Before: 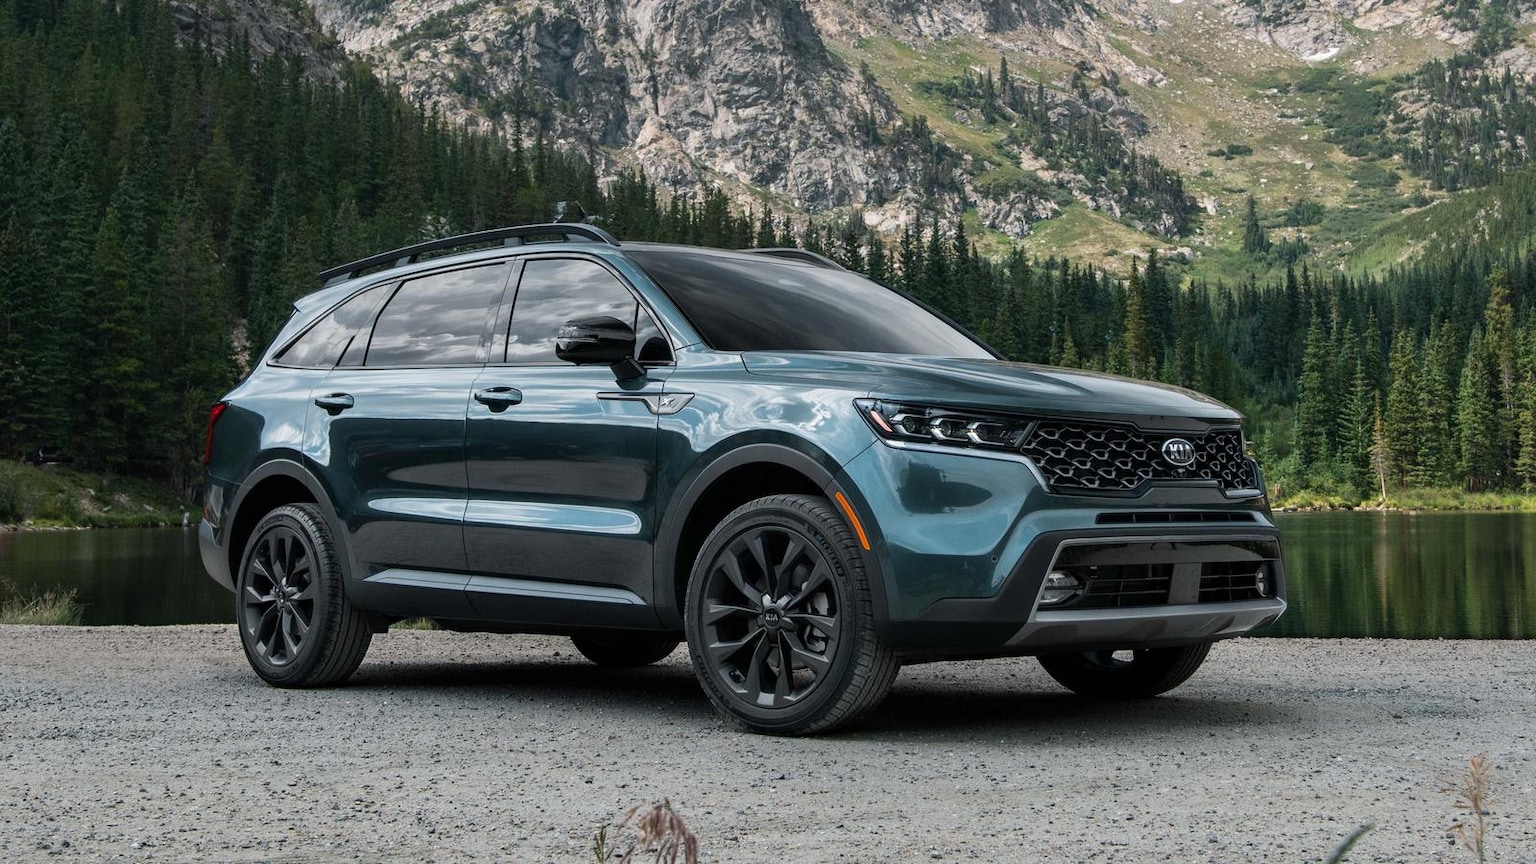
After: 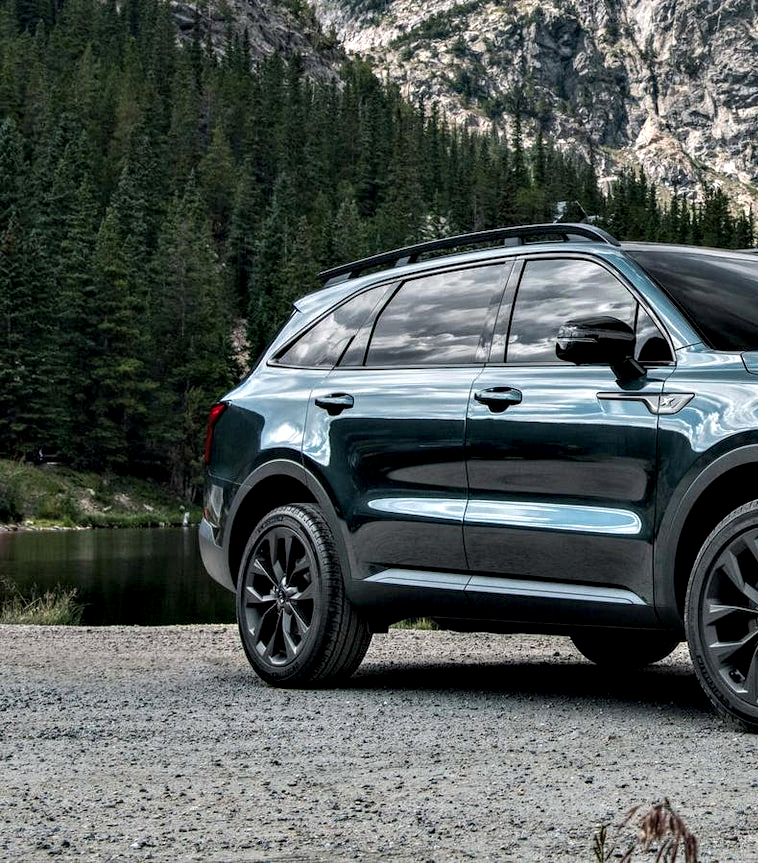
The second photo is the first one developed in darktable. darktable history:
local contrast: on, module defaults
crop and rotate: left 0.054%, top 0%, right 50.578%
contrast equalizer: y [[0.6 ×6], [0.55 ×6], [0 ×6], [0 ×6], [0 ×6]]
